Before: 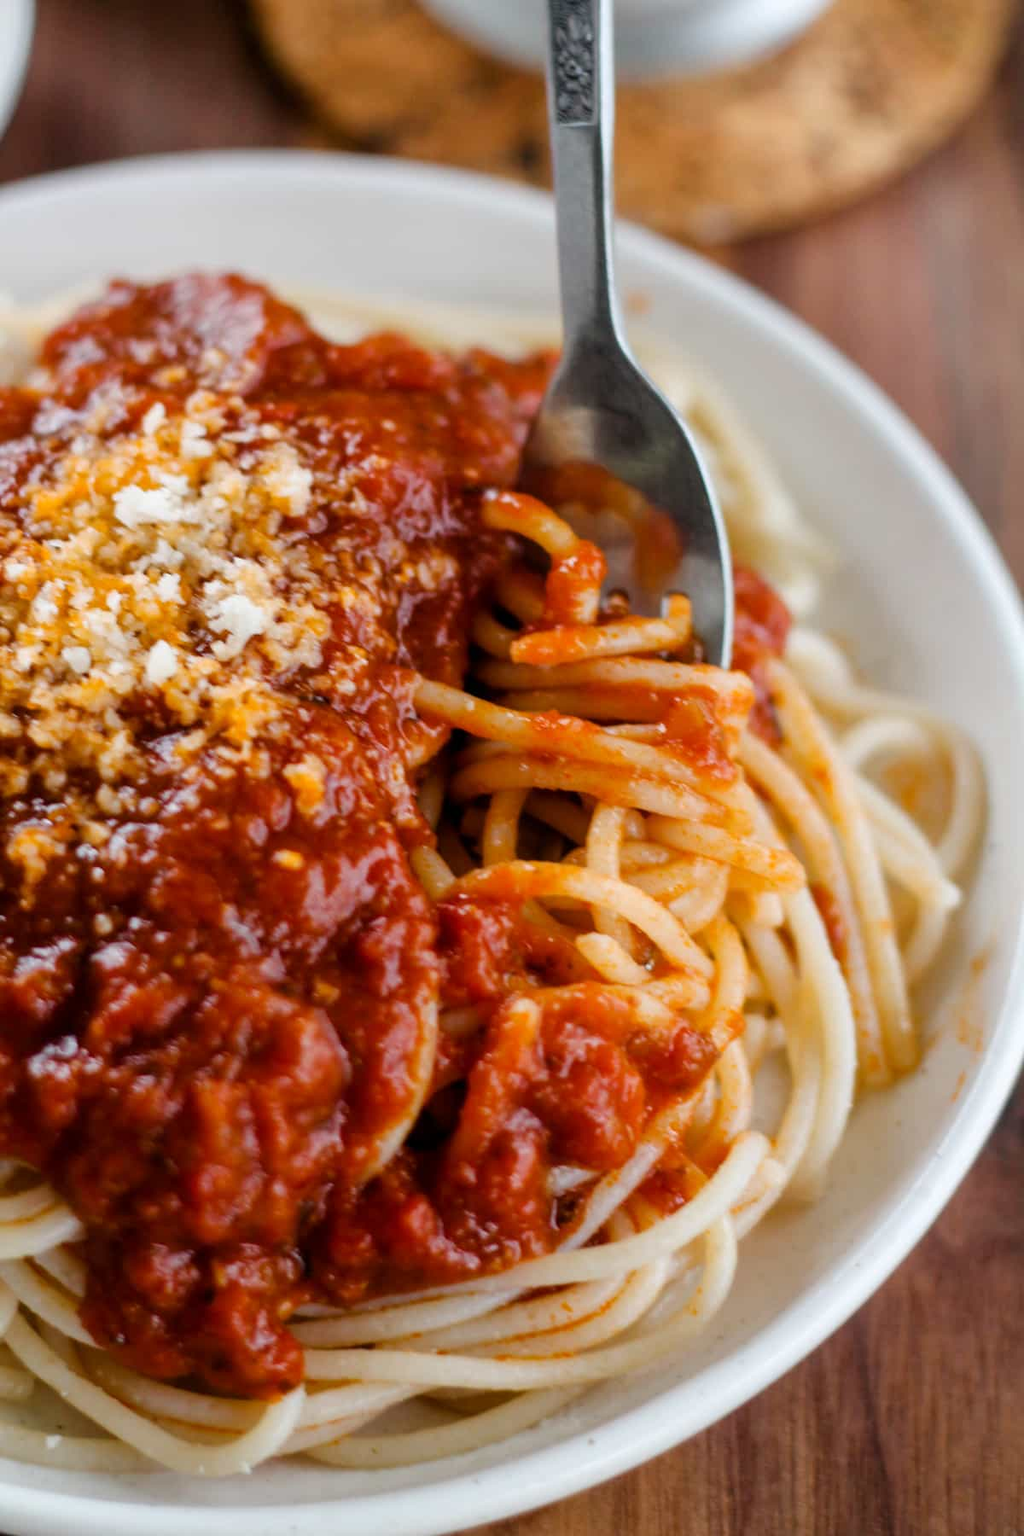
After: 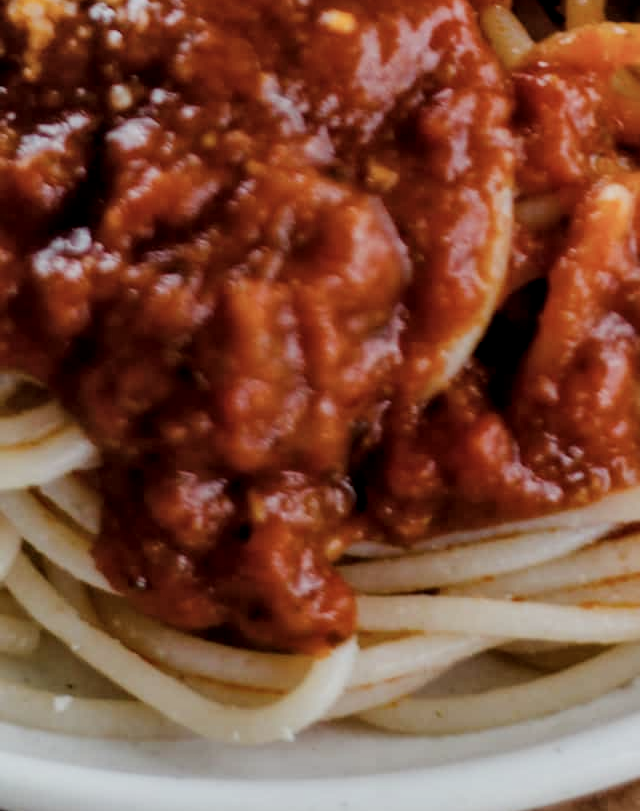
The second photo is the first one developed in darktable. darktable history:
contrast brightness saturation: saturation -0.17
local contrast: on, module defaults
crop and rotate: top 54.778%, right 46.61%, bottom 0.159%
filmic rgb: hardness 4.17
